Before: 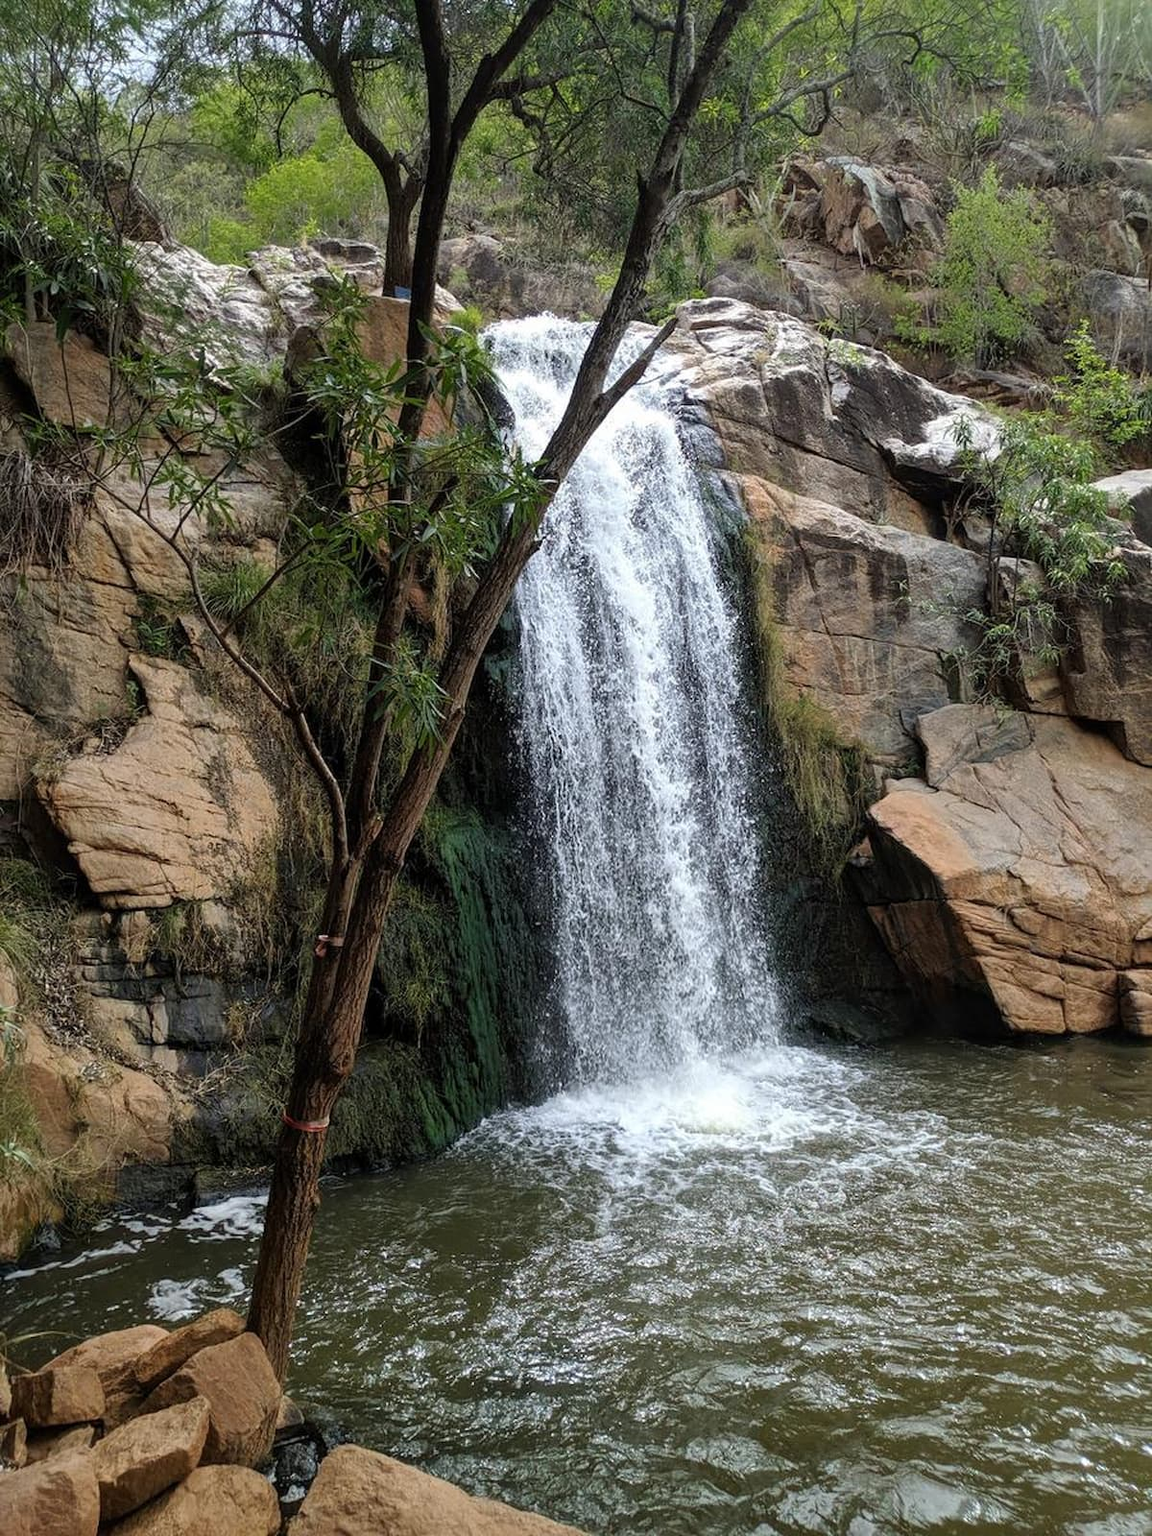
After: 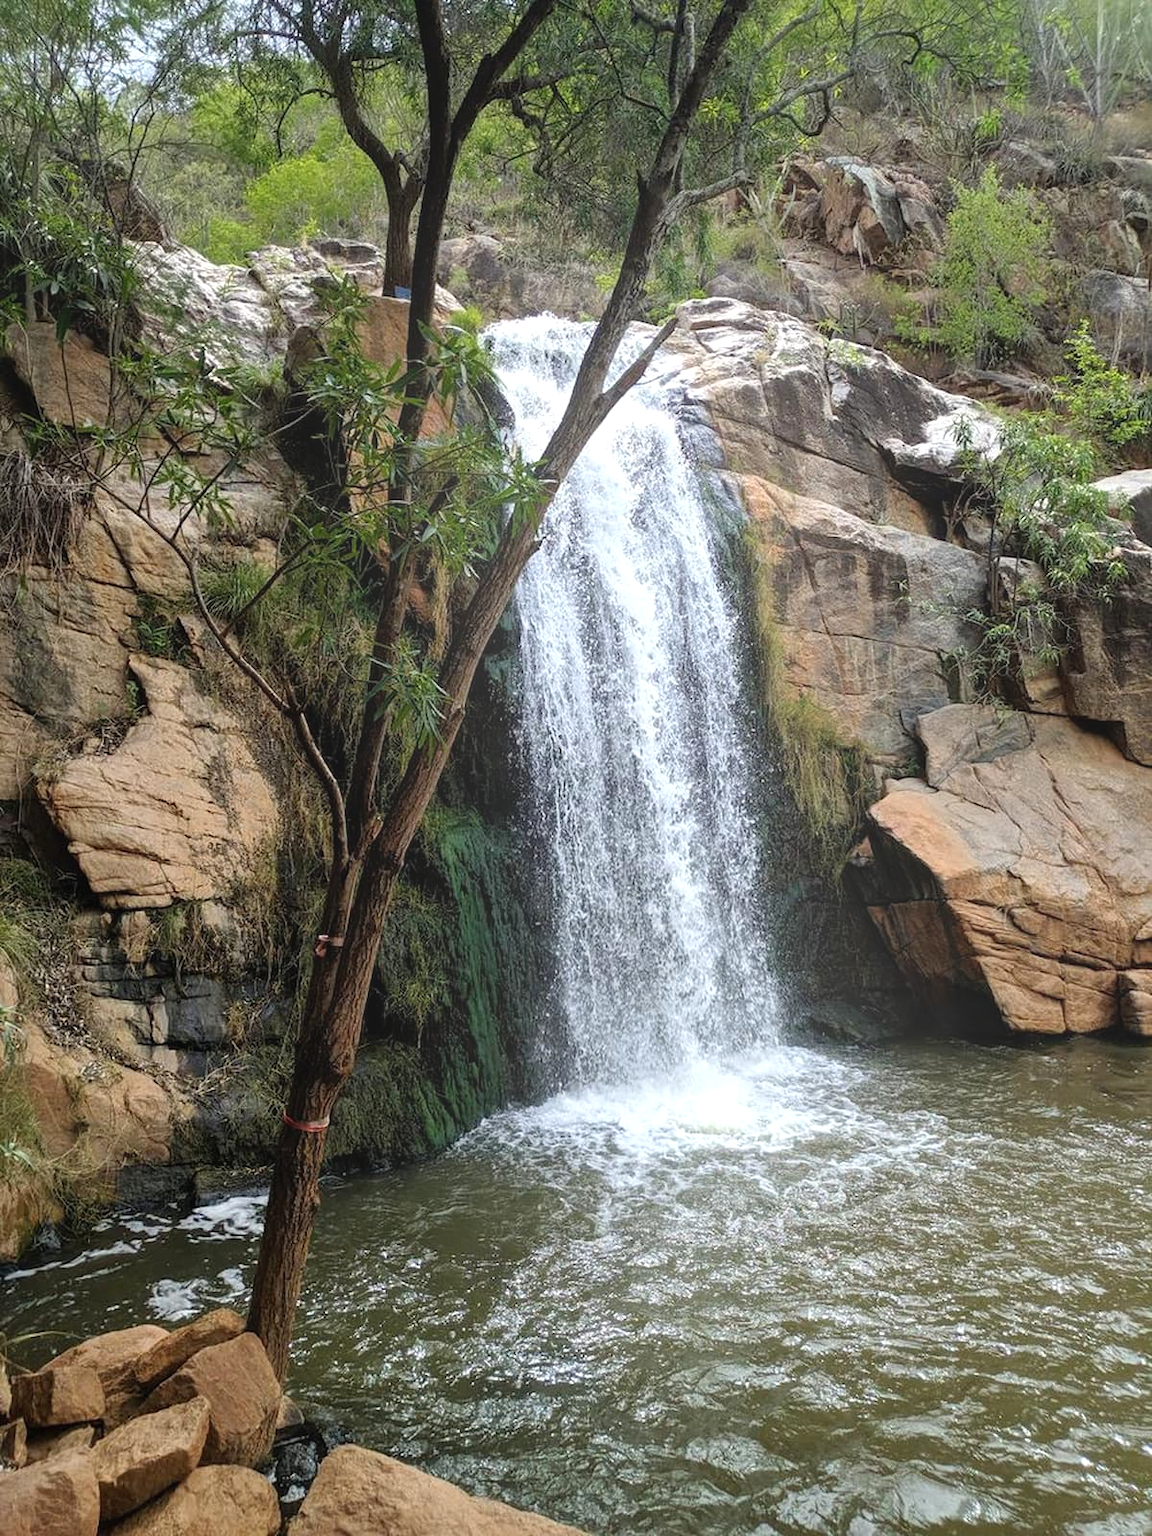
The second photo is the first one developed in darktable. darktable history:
bloom: size 40%
exposure: exposure 0.236 EV, compensate highlight preservation false
